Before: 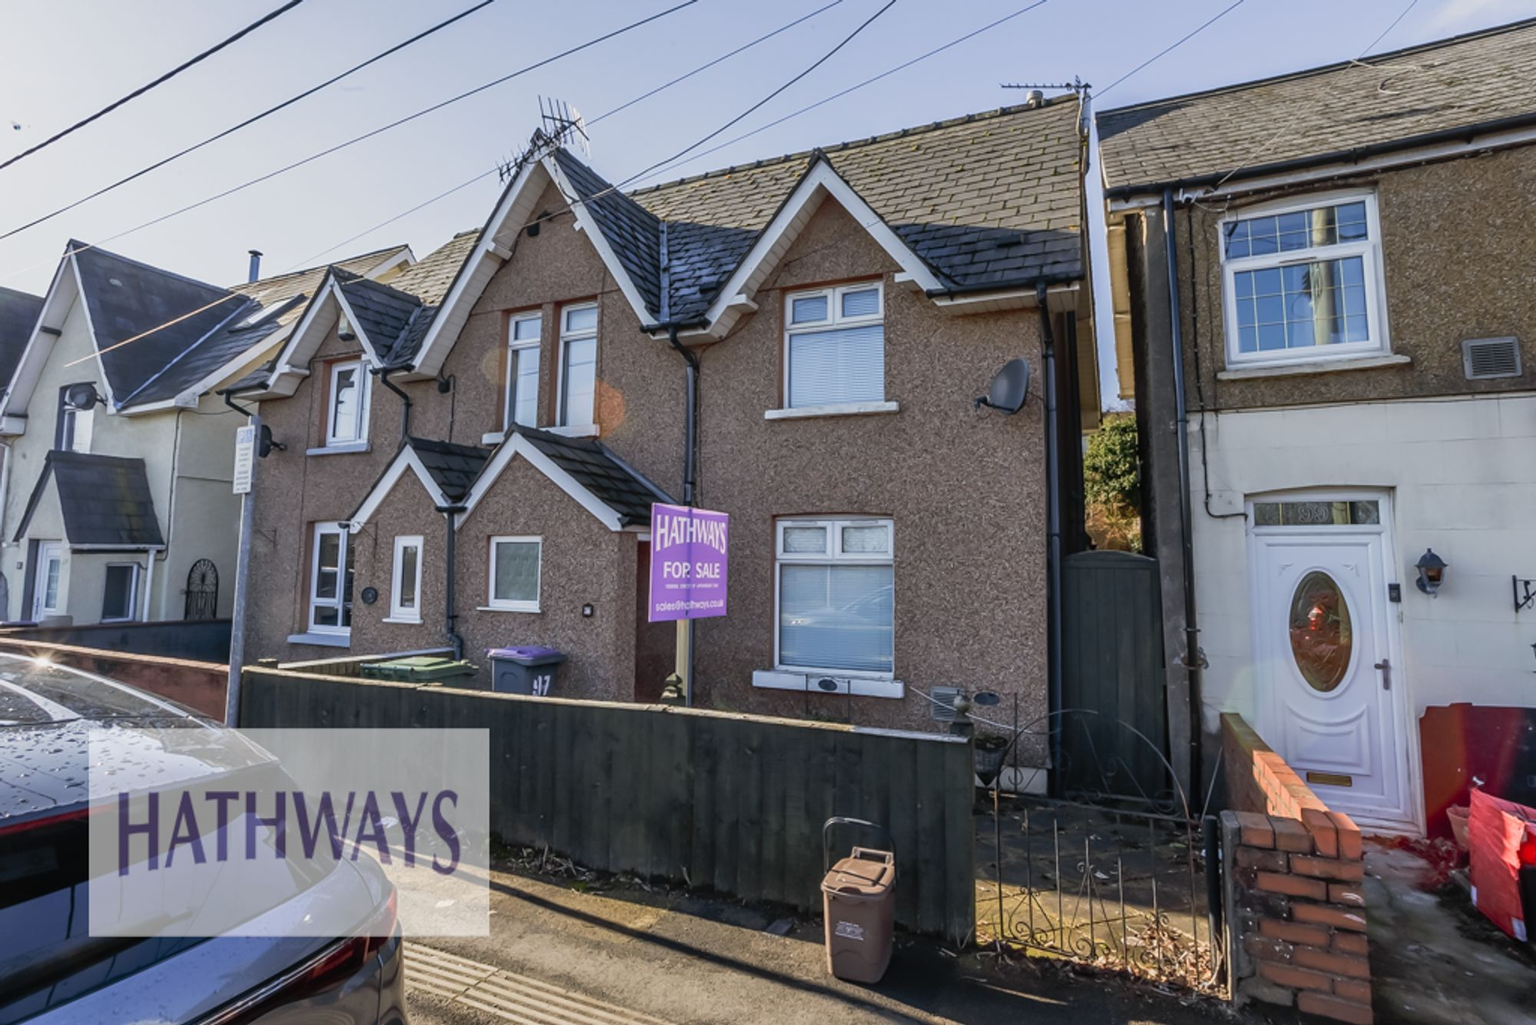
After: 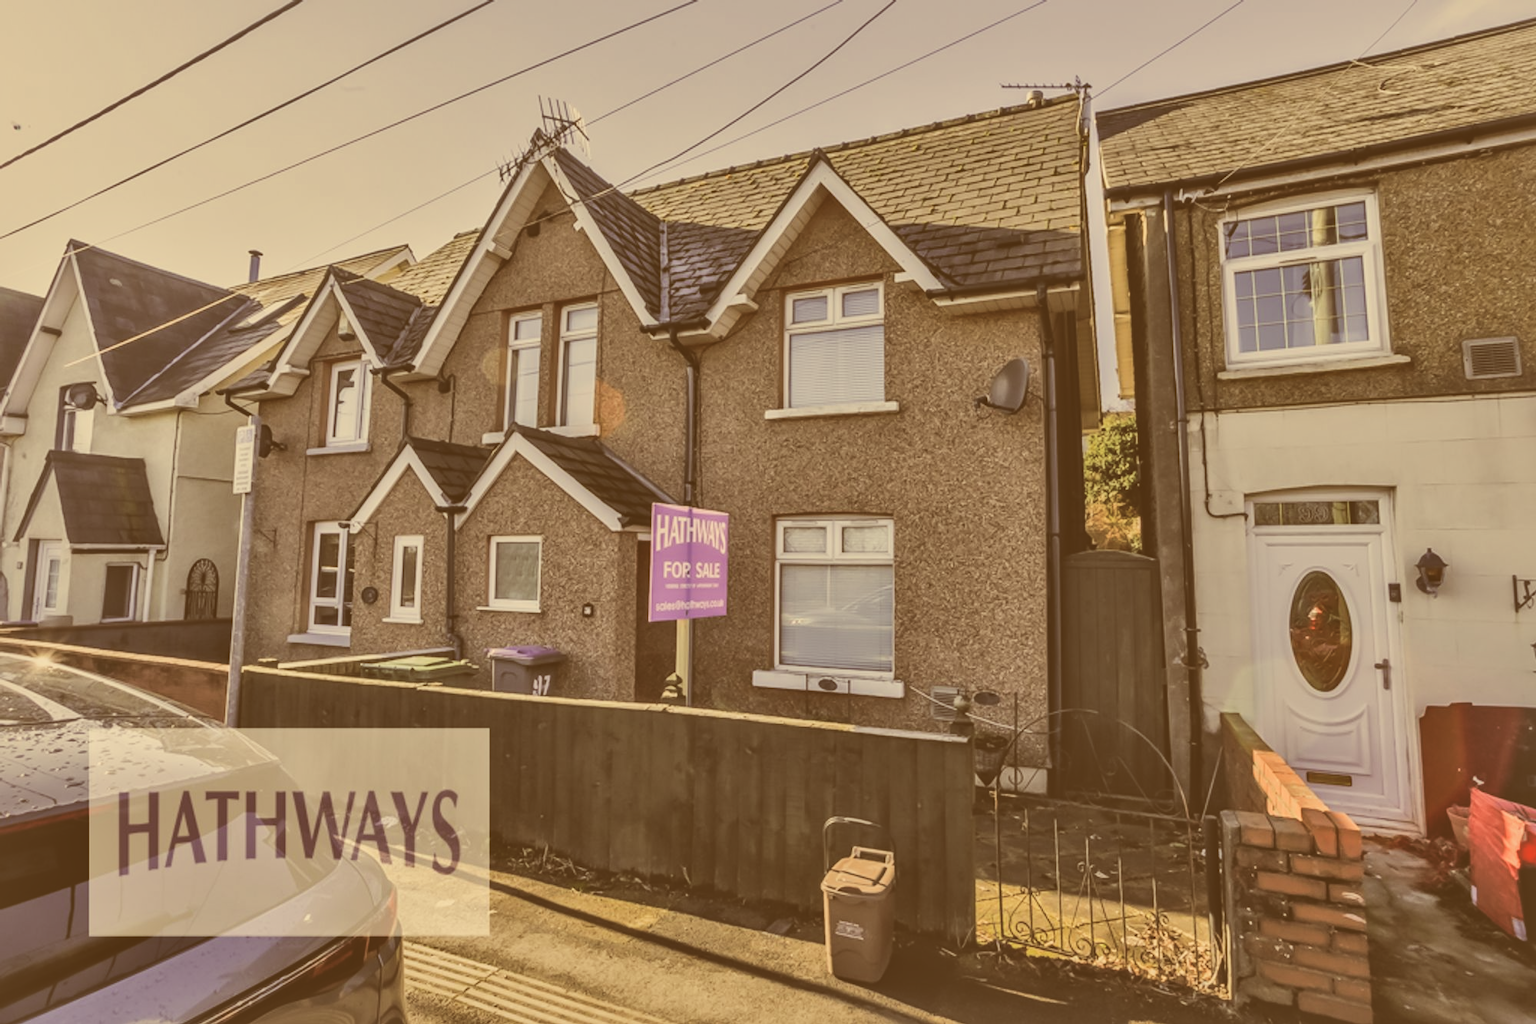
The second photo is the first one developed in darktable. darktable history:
color correction: highlights a* 1.08, highlights b* 24.33, shadows a* 15.45, shadows b* 24.84
exposure: black level correction -0.086, compensate highlight preservation false
filmic rgb: black relative exposure -4.23 EV, white relative exposure 5.11 EV, threshold 3.04 EV, hardness 2.13, contrast 1.17, enable highlight reconstruction true
local contrast: mode bilateral grid, contrast 21, coarseness 49, detail 162%, midtone range 0.2
